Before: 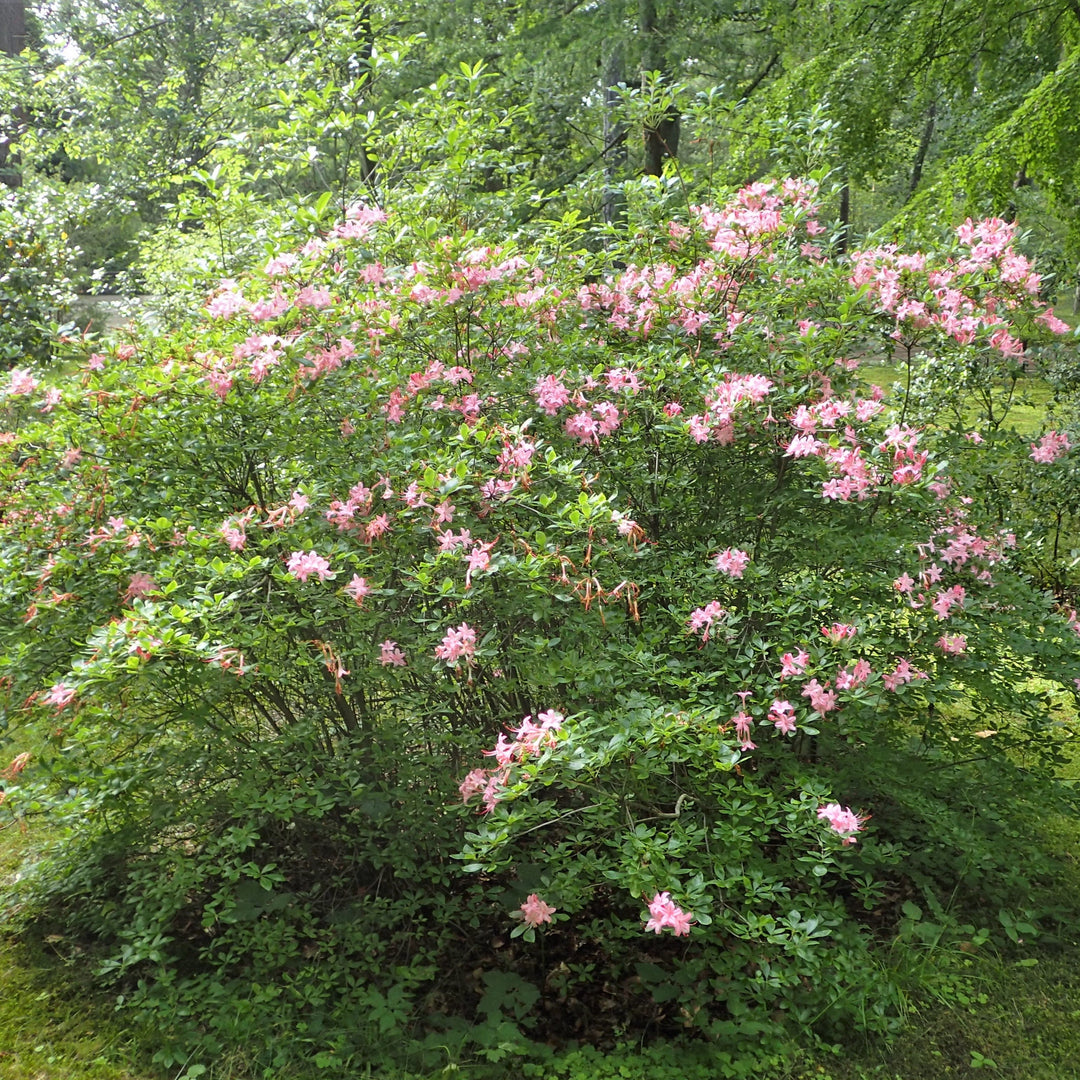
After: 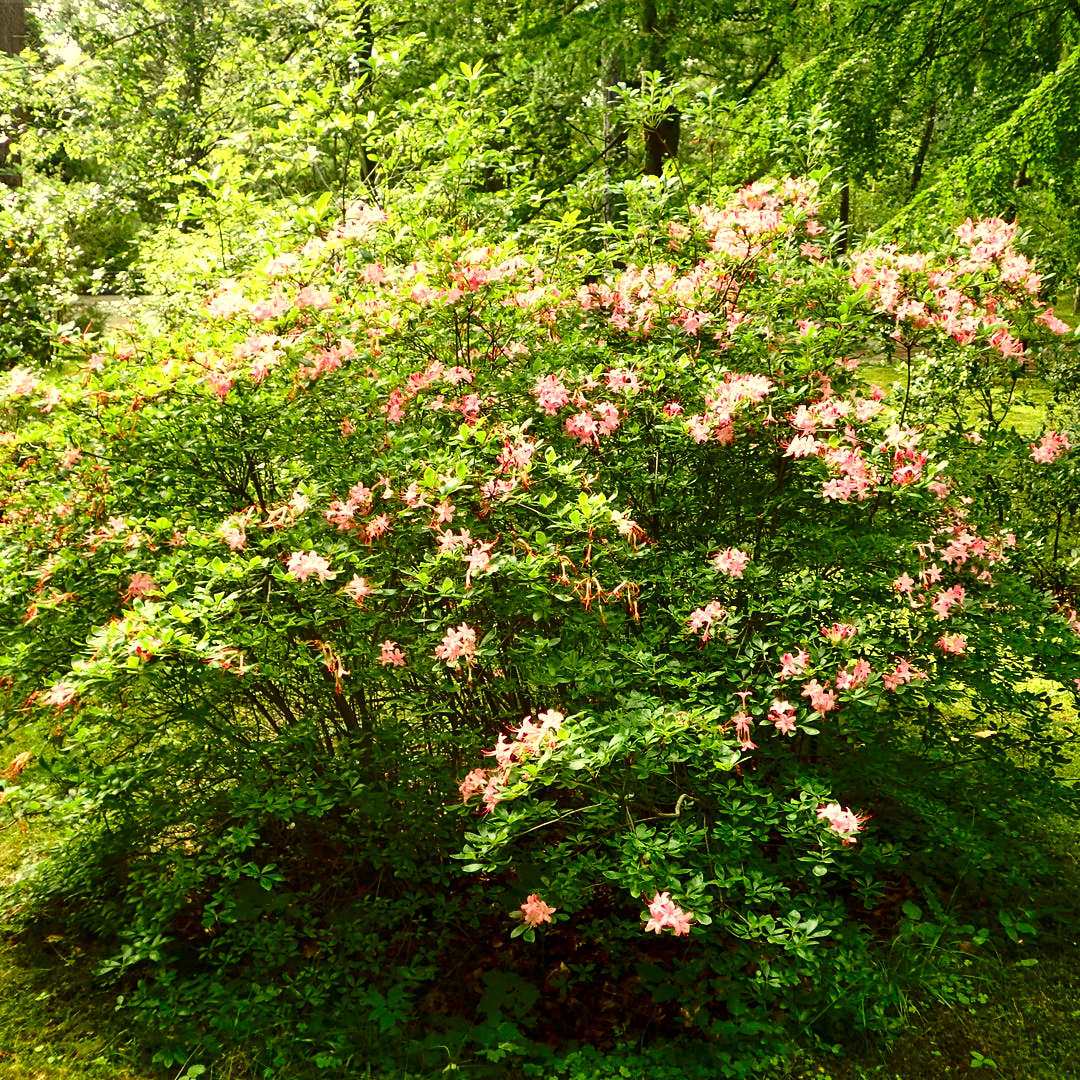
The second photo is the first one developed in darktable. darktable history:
white balance: red 1.08, blue 0.791
contrast brightness saturation: contrast 0.22, brightness -0.19, saturation 0.24
color balance rgb: perceptual saturation grading › global saturation 25%, perceptual saturation grading › highlights -50%, perceptual saturation grading › shadows 30%, perceptual brilliance grading › global brilliance 12%, global vibrance 20%
